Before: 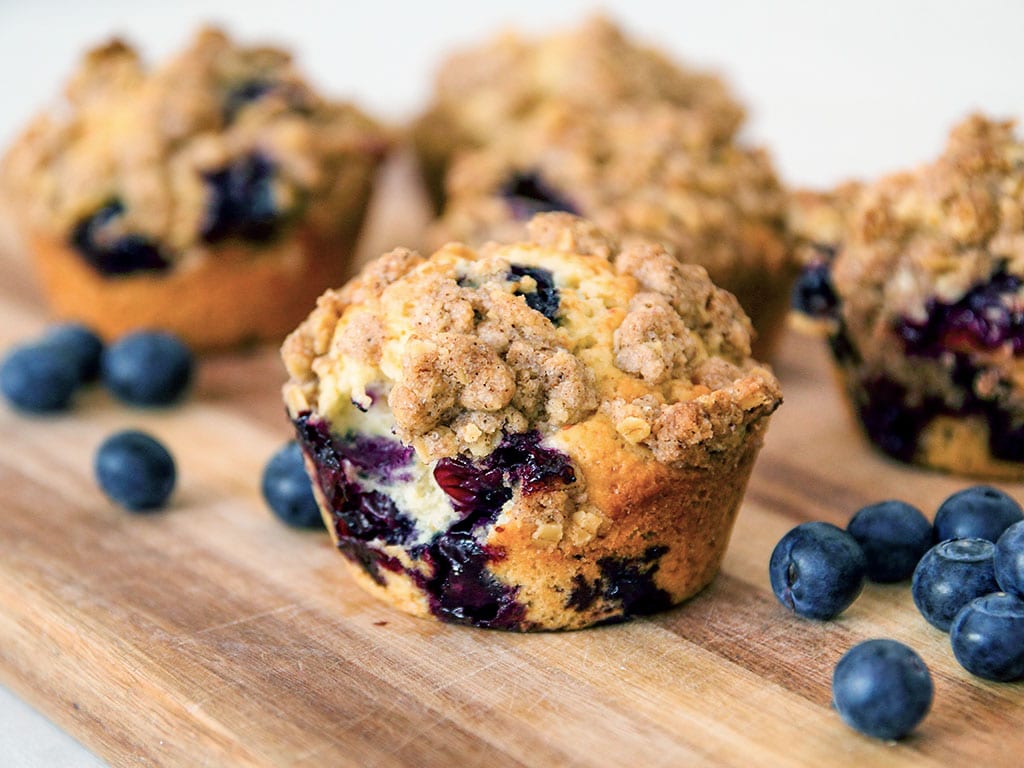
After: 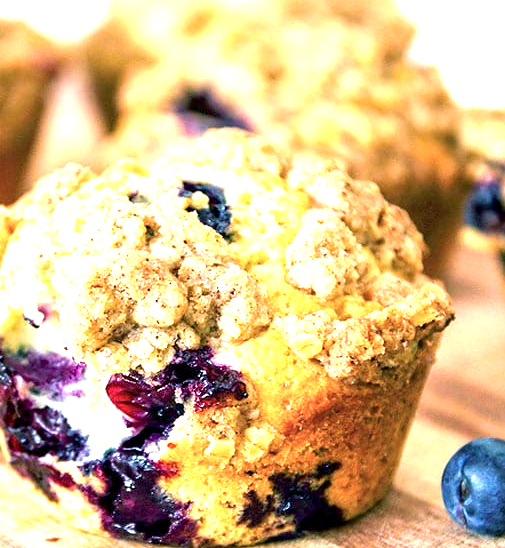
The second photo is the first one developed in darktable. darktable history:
crop: left 32.051%, top 11%, right 18.56%, bottom 17.55%
color balance rgb: power › chroma 0.497%, power › hue 259.89°, linear chroma grading › global chroma 8.063%, perceptual saturation grading › global saturation -0.065%
exposure: black level correction 0.001, exposure 1.398 EV, compensate highlight preservation false
velvia: on, module defaults
